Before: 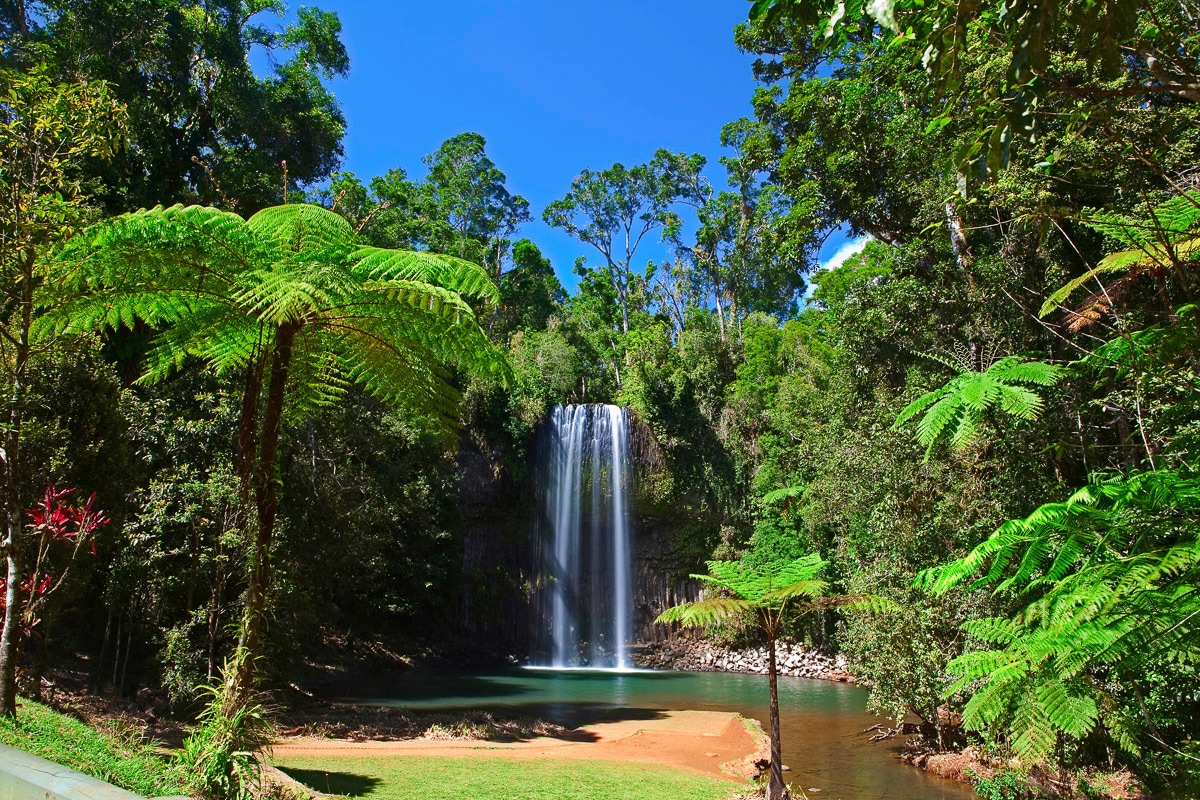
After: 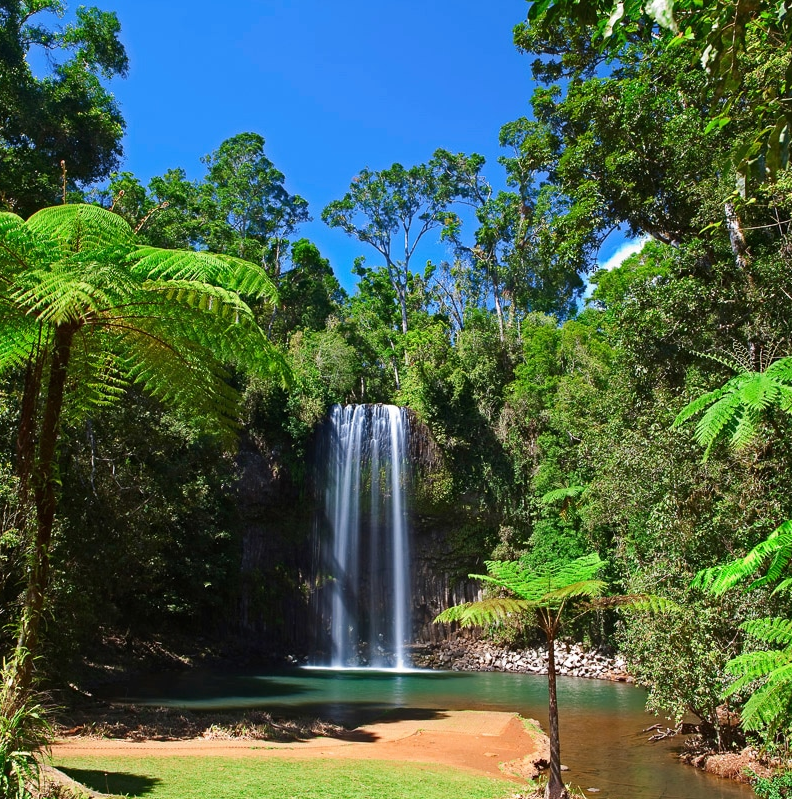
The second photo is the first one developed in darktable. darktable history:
white balance: emerald 1
crop and rotate: left 18.442%, right 15.508%
